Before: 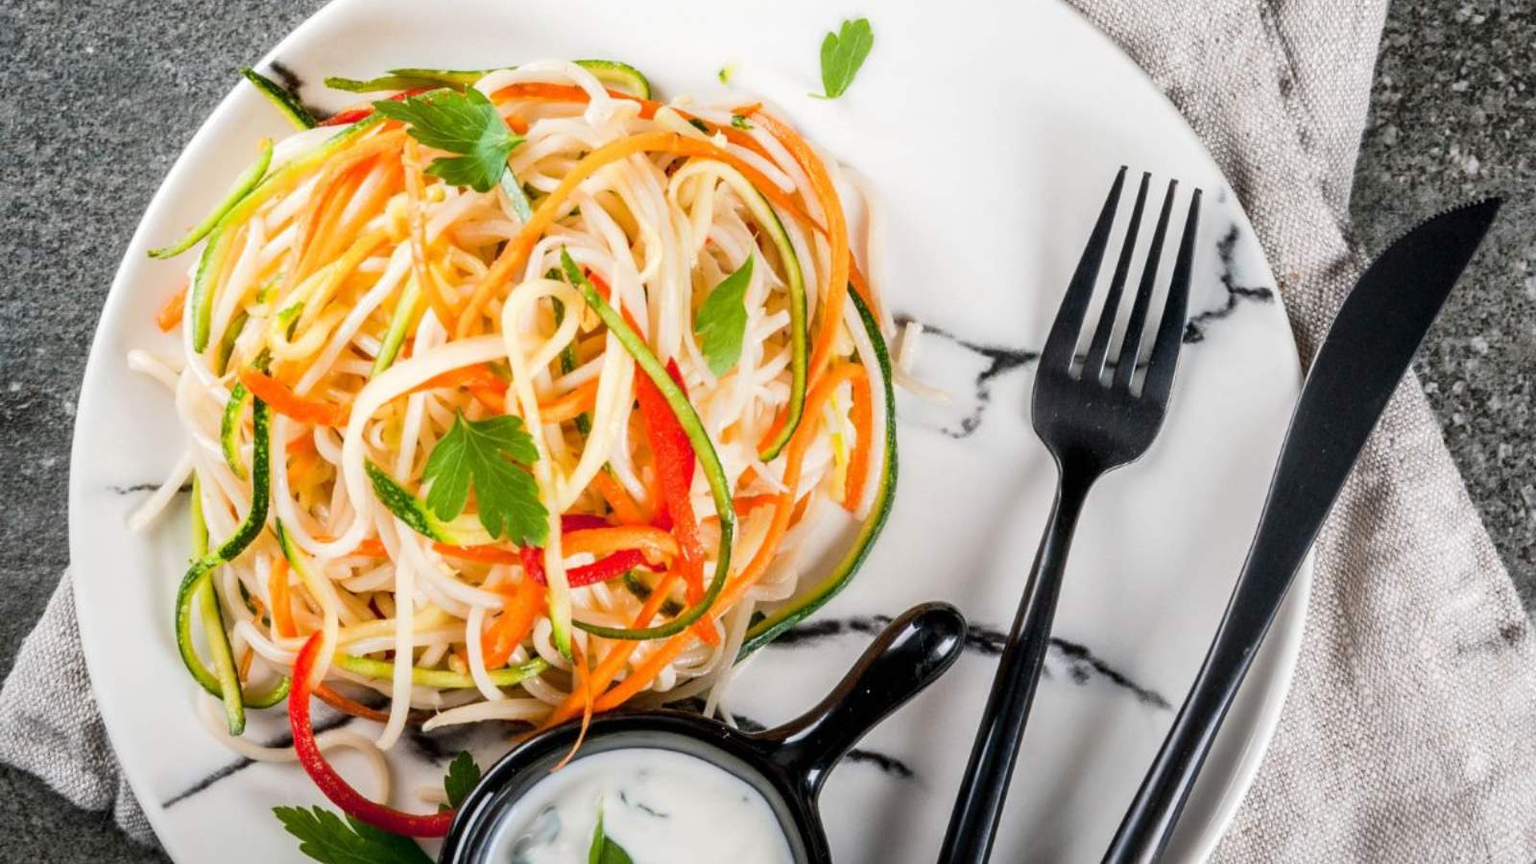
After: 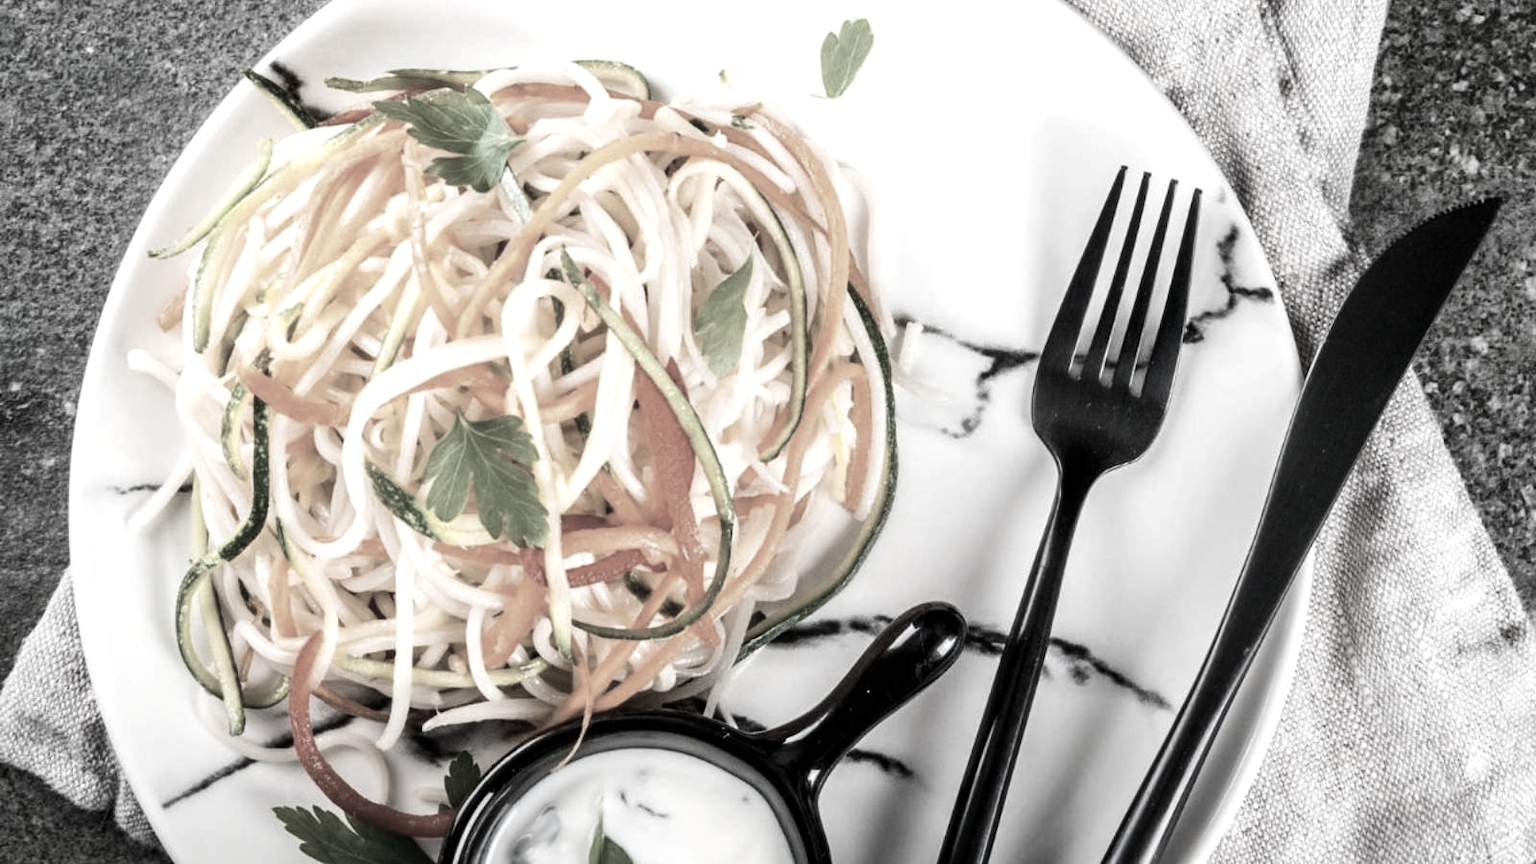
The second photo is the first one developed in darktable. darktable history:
color correction: saturation 0.2
tone equalizer: -8 EV -0.417 EV, -7 EV -0.389 EV, -6 EV -0.333 EV, -5 EV -0.222 EV, -3 EV 0.222 EV, -2 EV 0.333 EV, -1 EV 0.389 EV, +0 EV 0.417 EV, edges refinement/feathering 500, mask exposure compensation -1.57 EV, preserve details no
